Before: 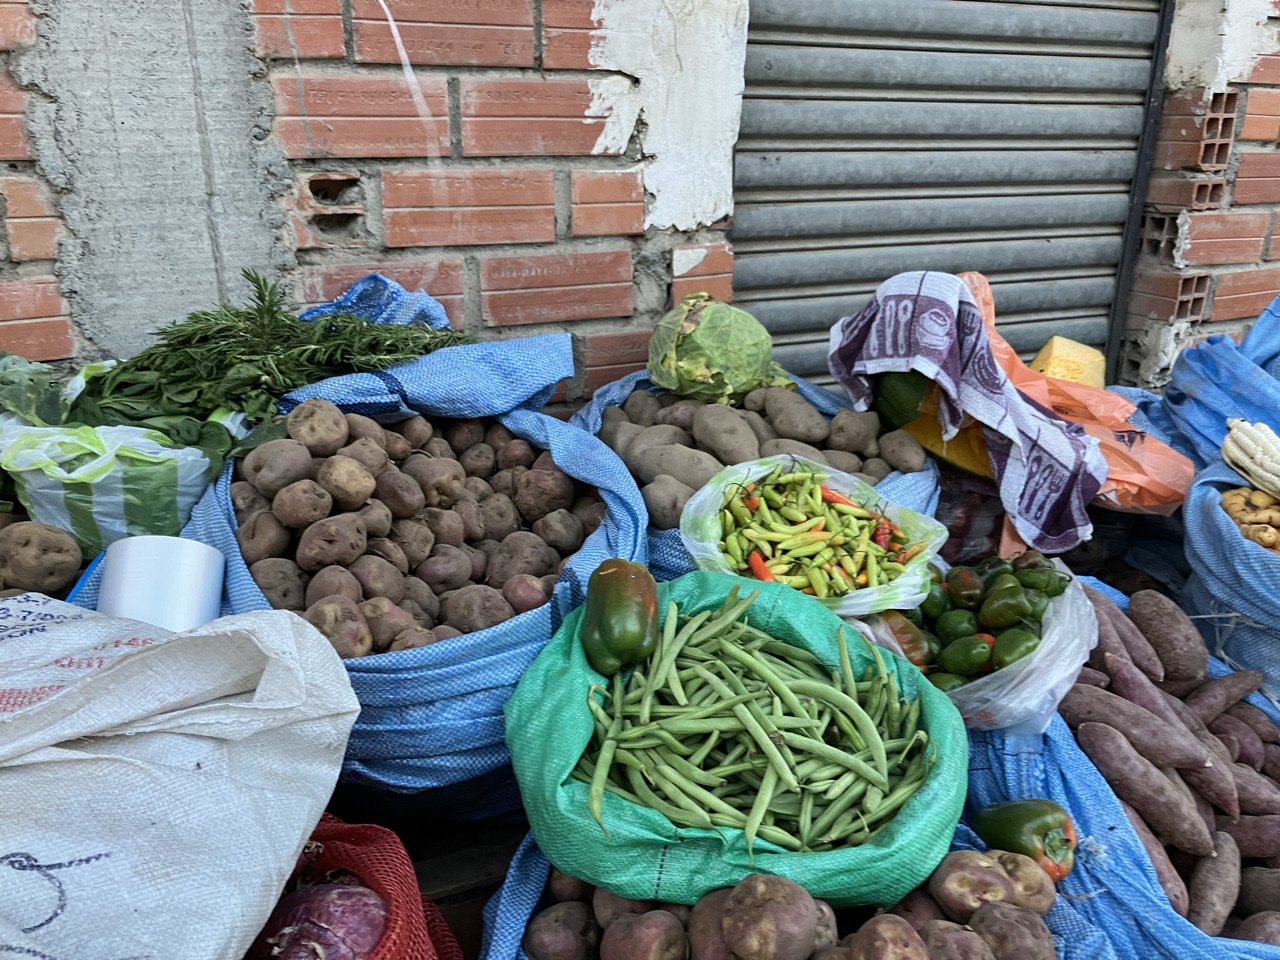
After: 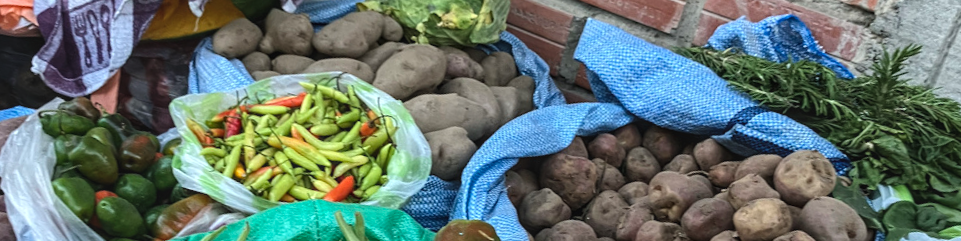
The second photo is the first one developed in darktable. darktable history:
local contrast: detail 130%
crop and rotate: angle 16.12°, top 30.835%, bottom 35.653%
exposure: black level correction -0.008, exposure 0.067 EV, compensate highlight preservation false
